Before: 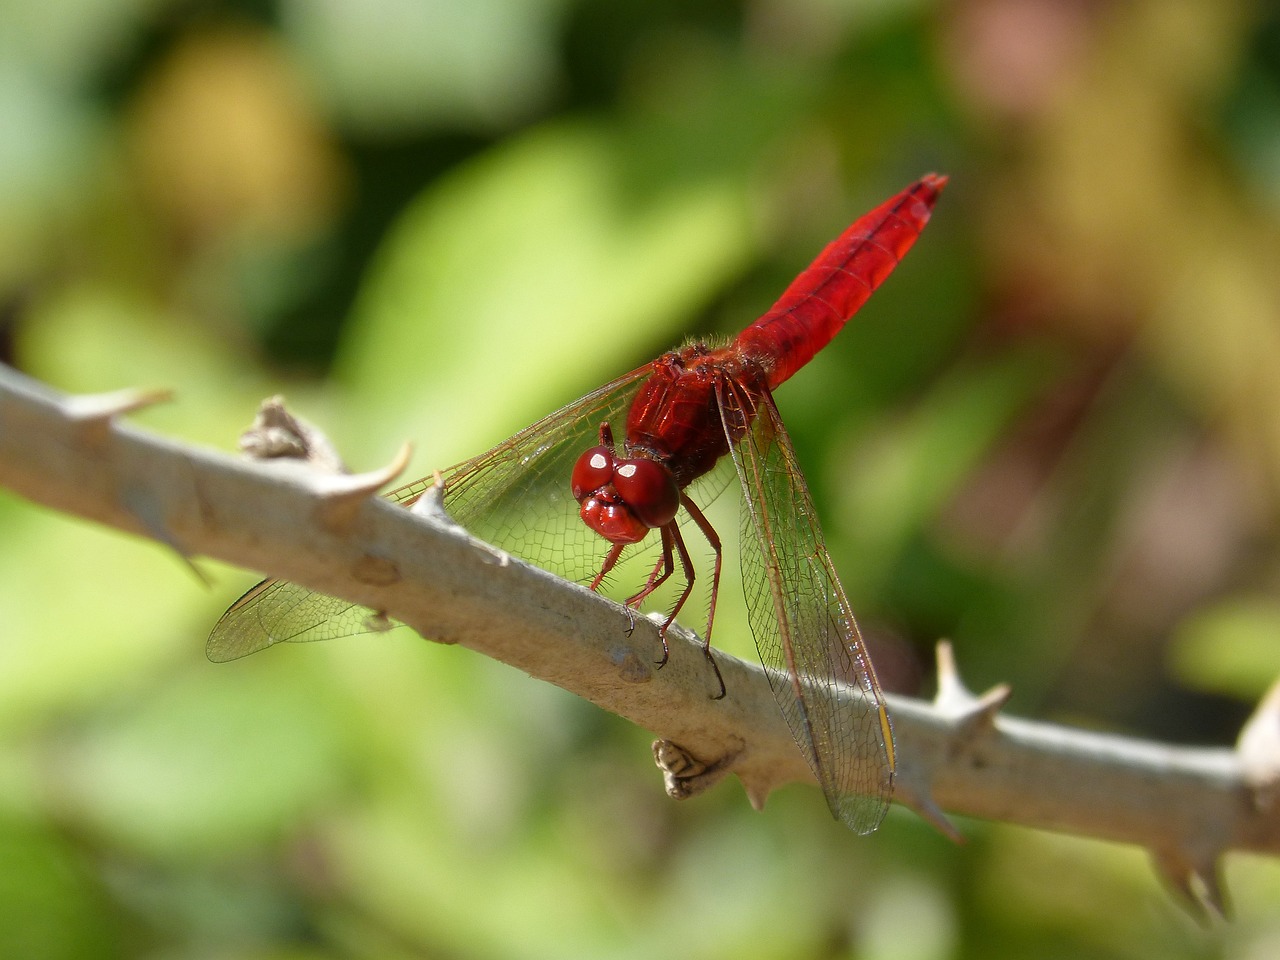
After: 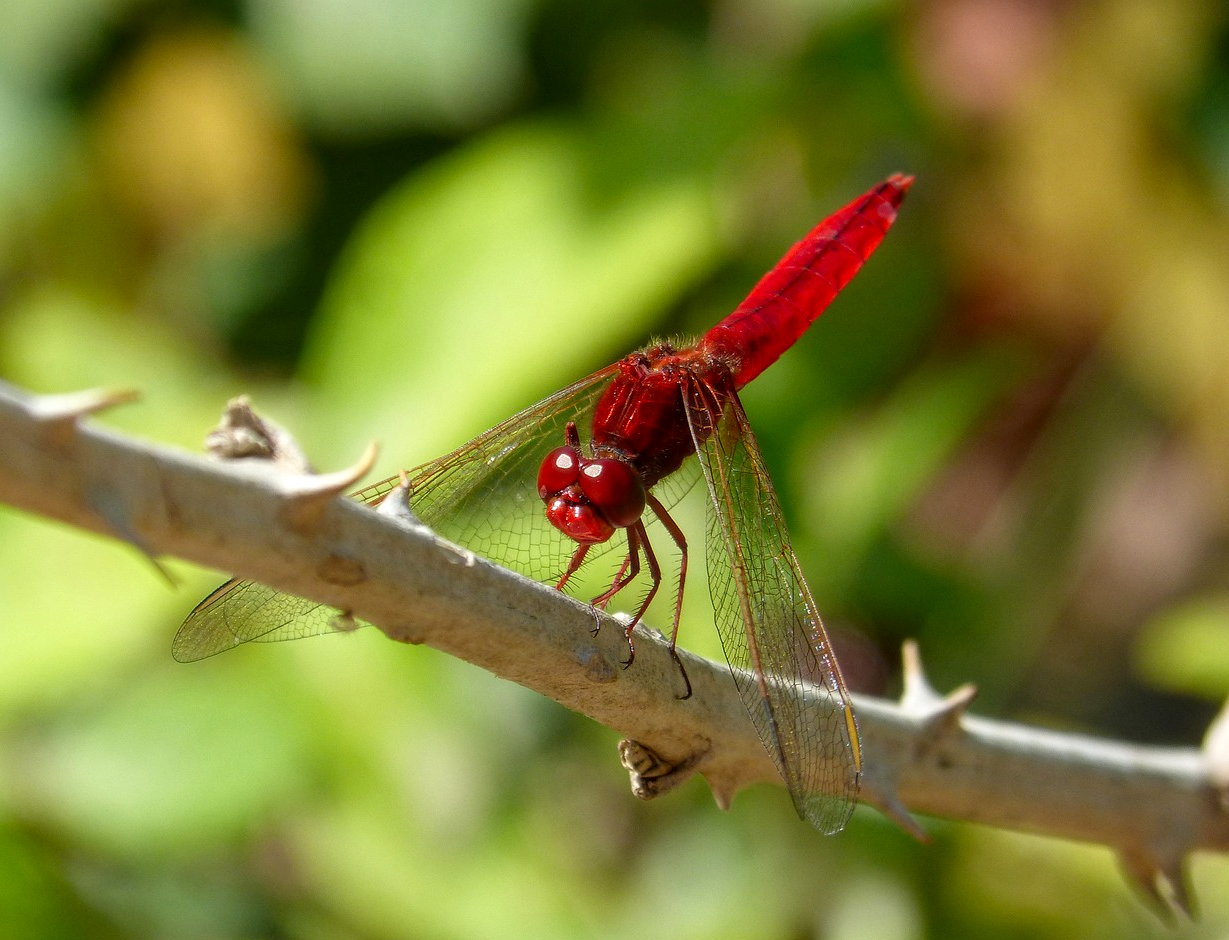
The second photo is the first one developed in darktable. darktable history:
local contrast: on, module defaults
contrast brightness saturation: contrast 0.043, saturation 0.157
crop and rotate: left 2.699%, right 1.27%, bottom 2.068%
